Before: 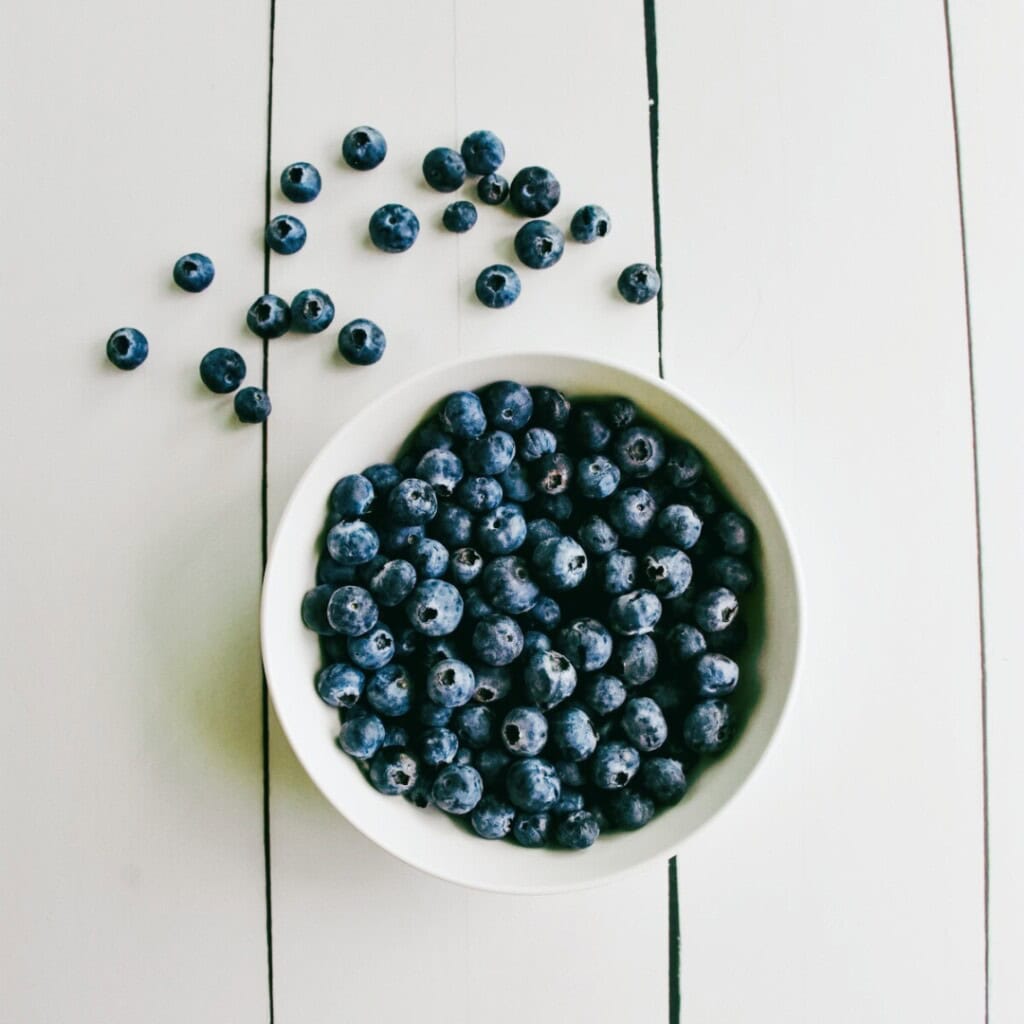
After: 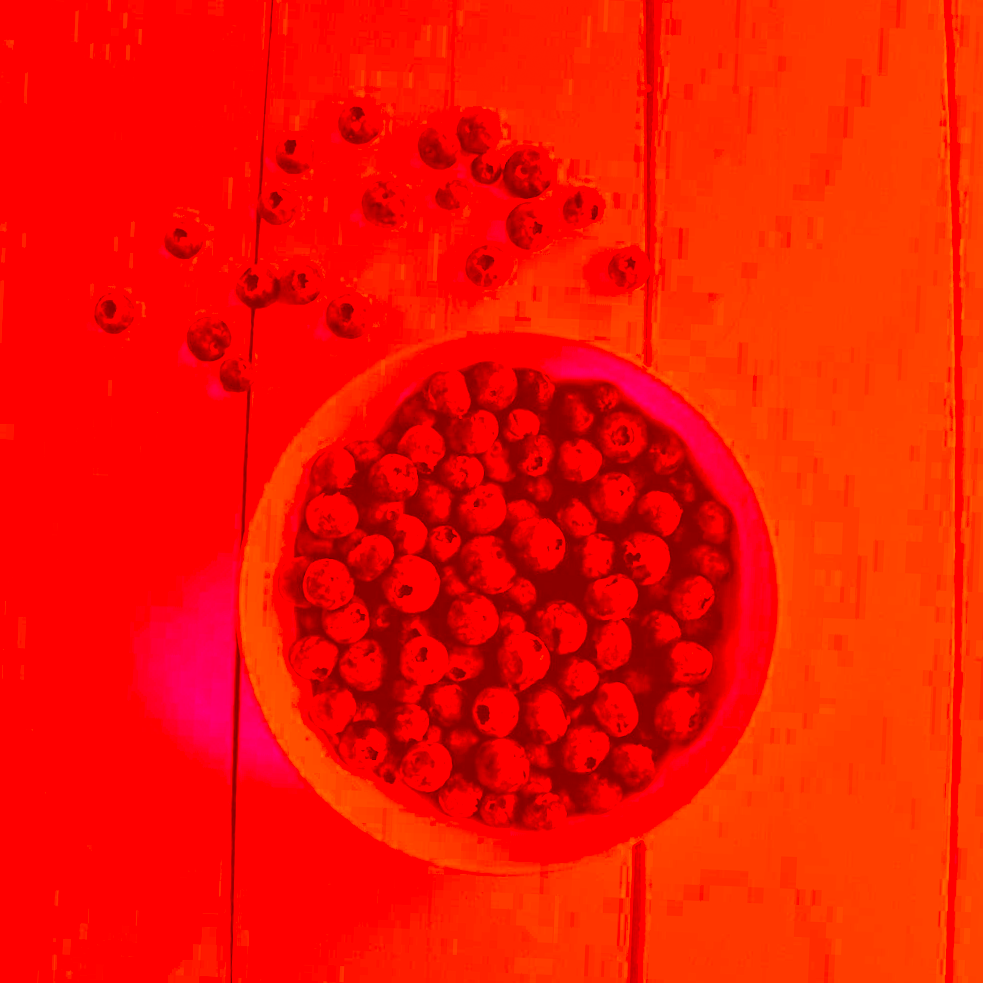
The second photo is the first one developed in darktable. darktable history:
color correction: highlights a* -39.68, highlights b* -40, shadows a* -40, shadows b* -40, saturation -3
crop and rotate: angle -2.38°
